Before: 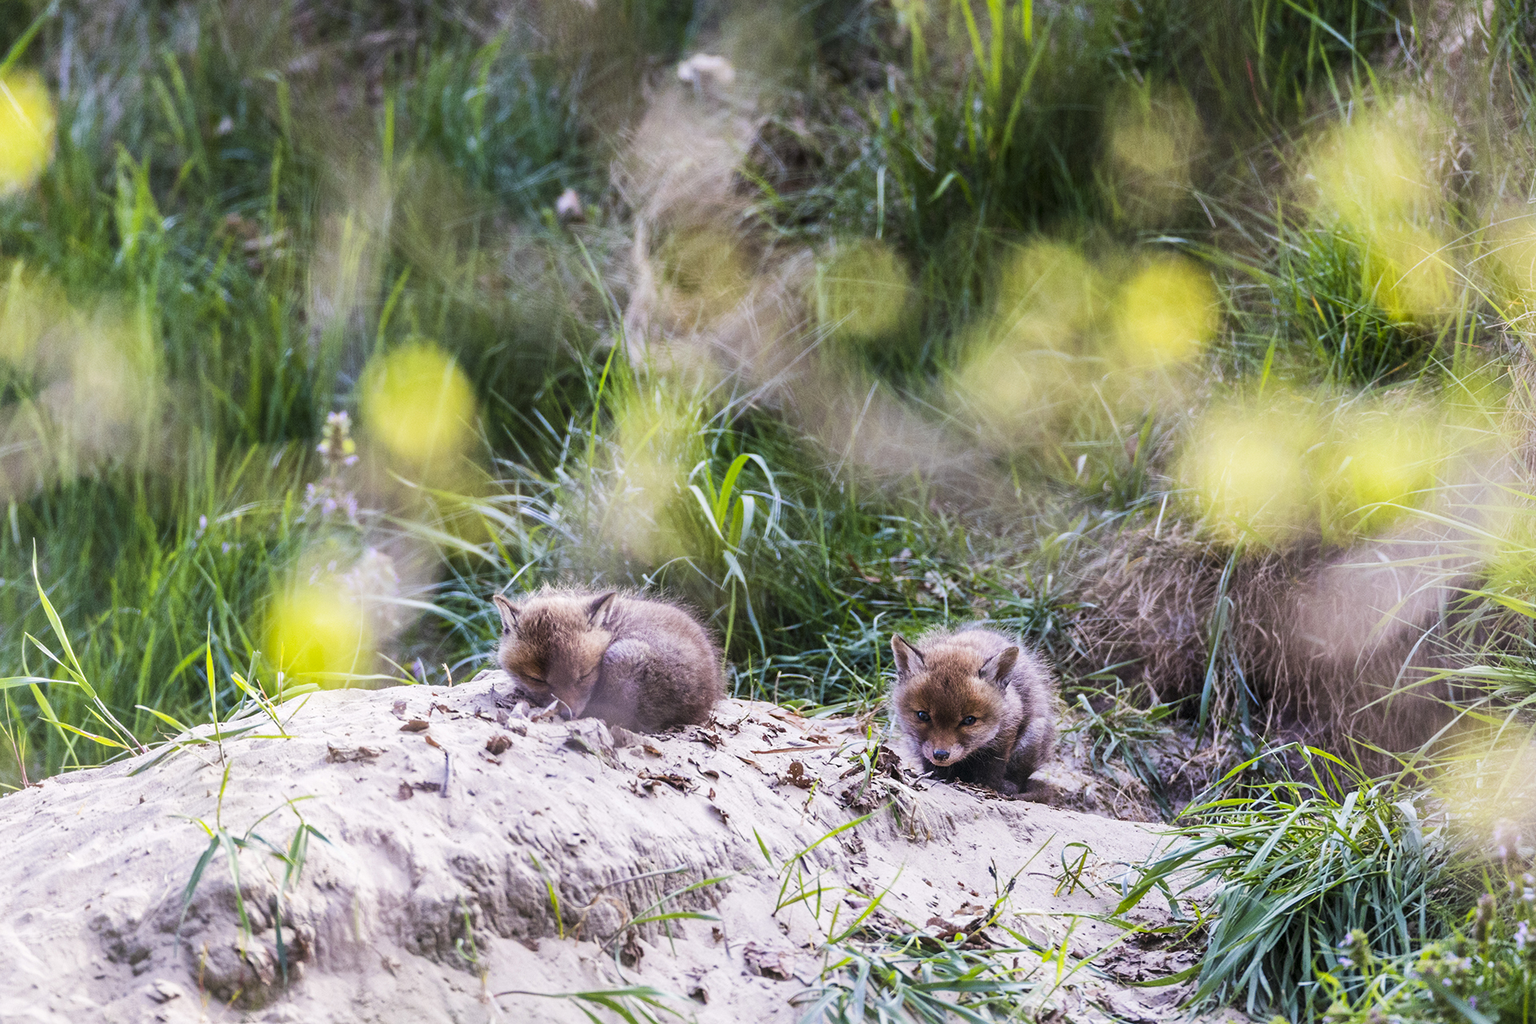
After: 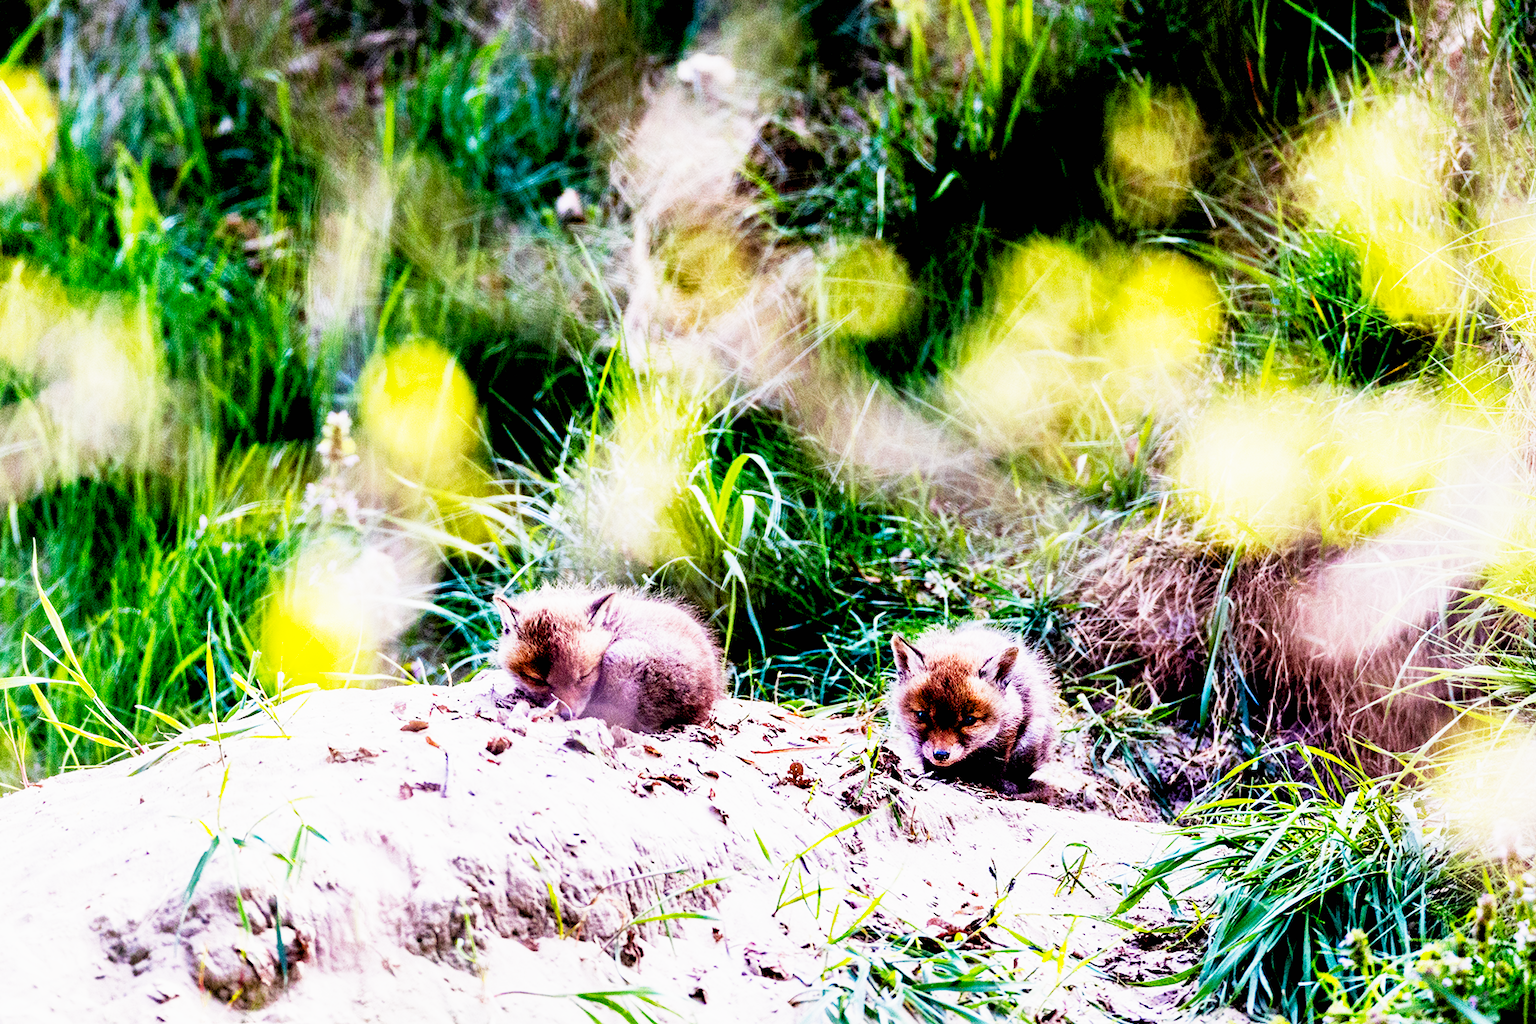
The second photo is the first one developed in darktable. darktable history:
exposure: black level correction 0.035, exposure 0.9 EV, compensate highlight preservation false
sigmoid: contrast 1.93, skew 0.29, preserve hue 0%
shadows and highlights: shadows 25, highlights -25
